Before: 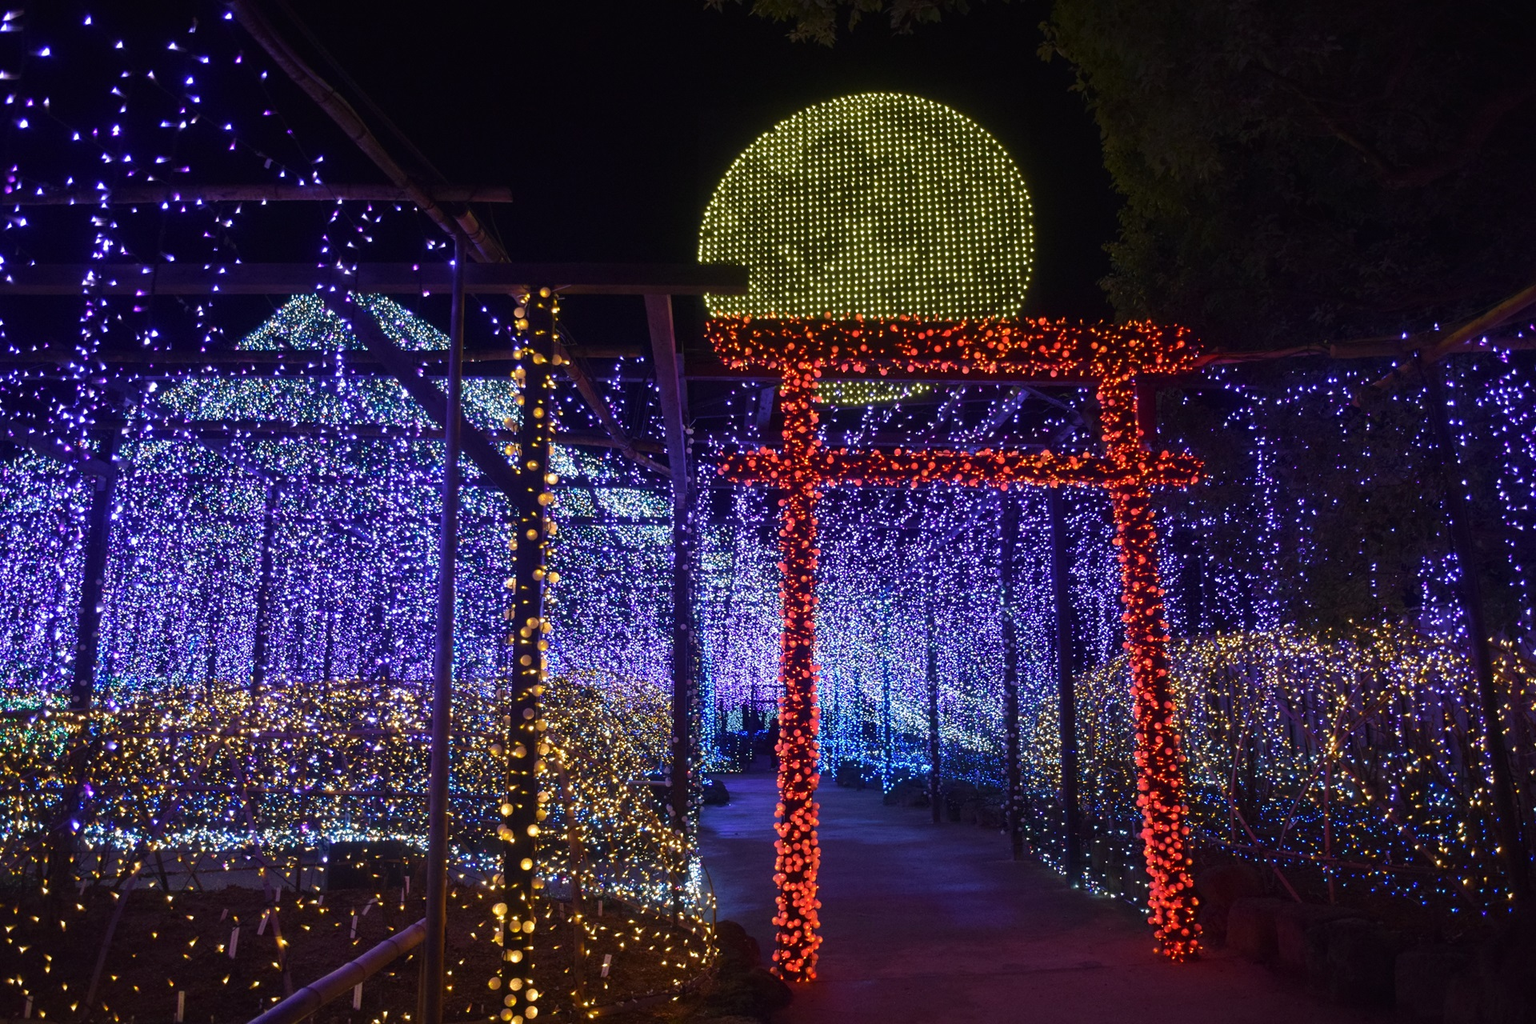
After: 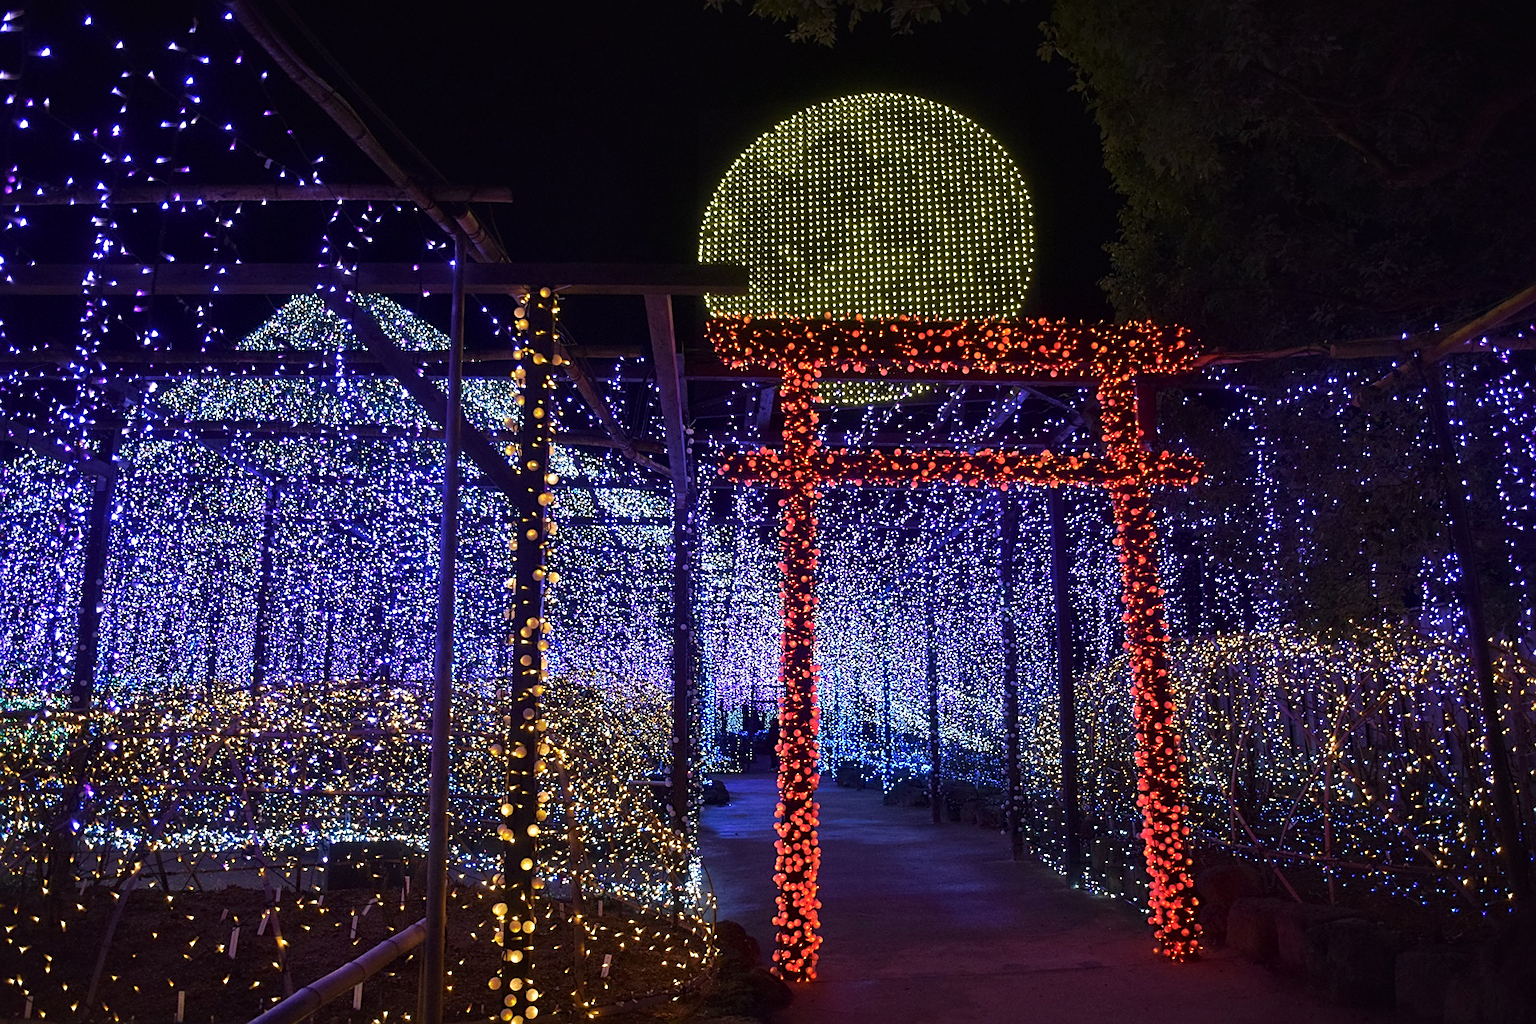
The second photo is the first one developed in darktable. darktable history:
local contrast: mode bilateral grid, contrast 25, coarseness 50, detail 123%, midtone range 0.2
sharpen: on, module defaults
tone curve: curves: ch0 [(0, 0) (0.003, 0.003) (0.011, 0.011) (0.025, 0.024) (0.044, 0.042) (0.069, 0.066) (0.1, 0.095) (0.136, 0.129) (0.177, 0.169) (0.224, 0.214) (0.277, 0.264) (0.335, 0.319) (0.399, 0.38) (0.468, 0.446) (0.543, 0.558) (0.623, 0.636) (0.709, 0.719) (0.801, 0.807) (0.898, 0.901) (1, 1)], preserve colors none
